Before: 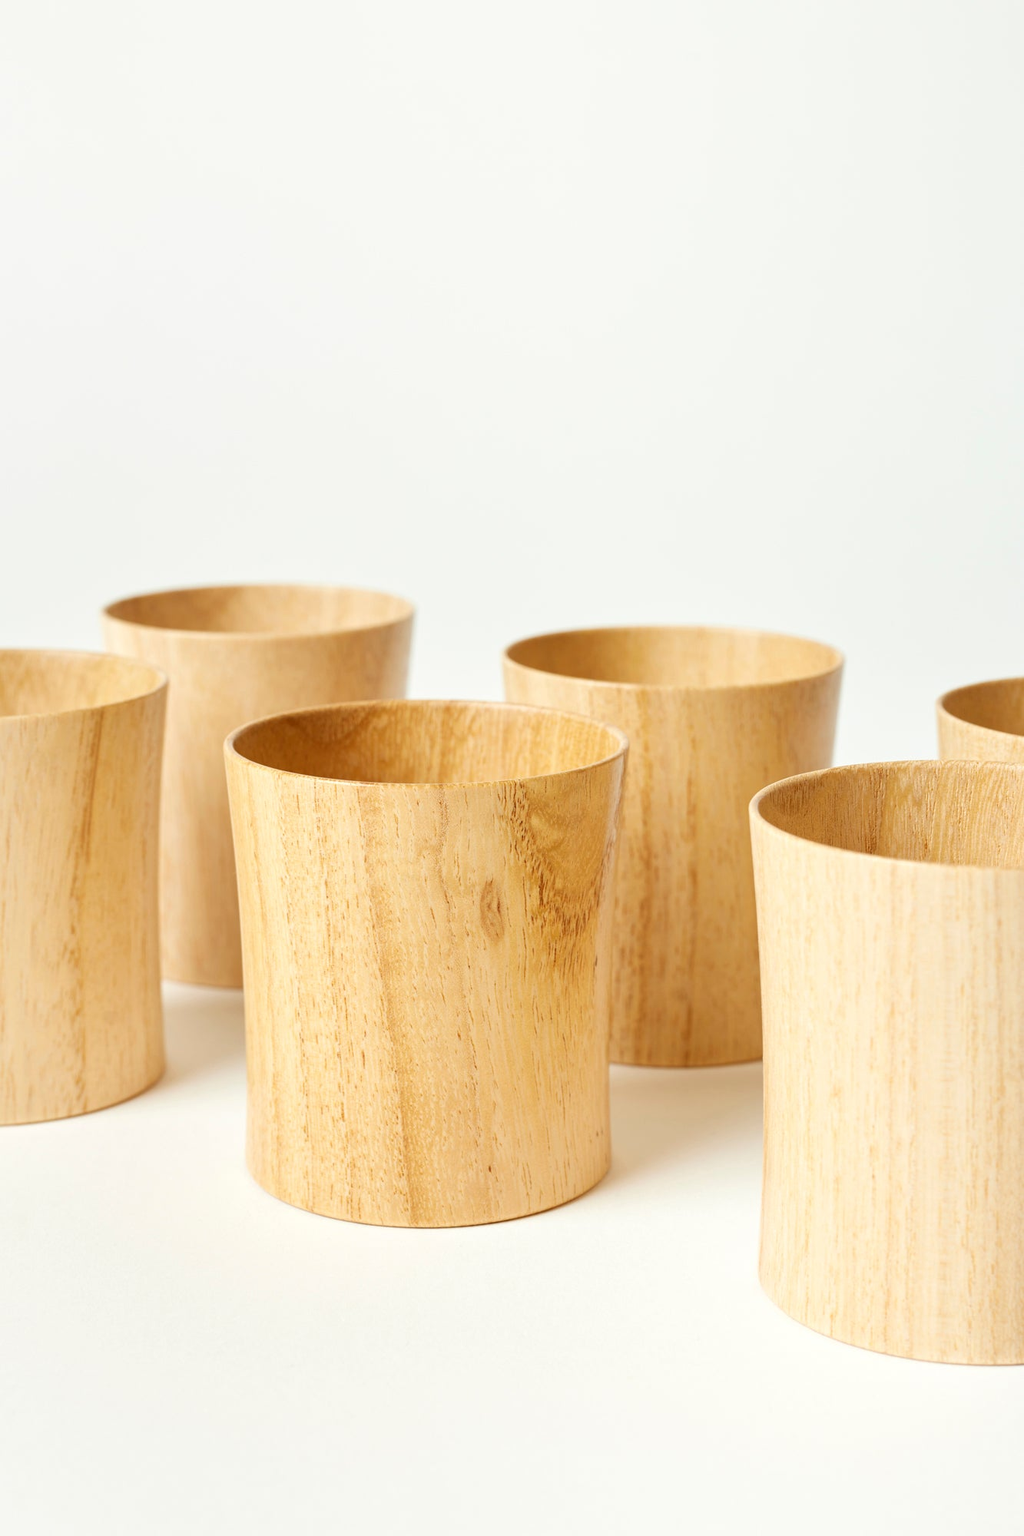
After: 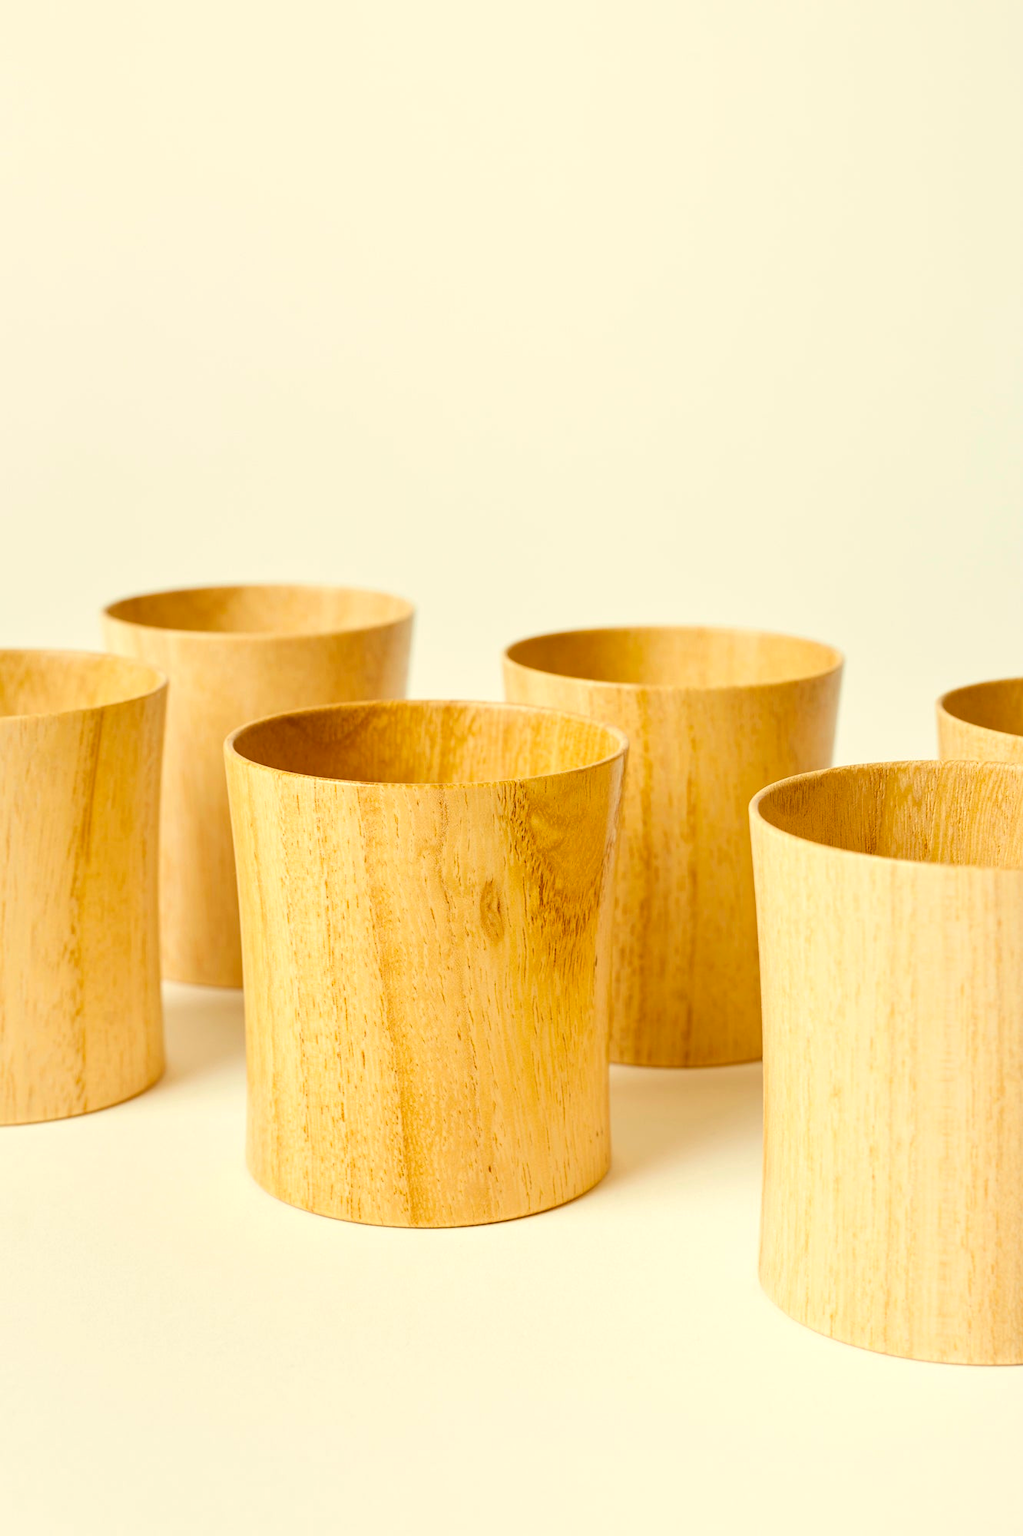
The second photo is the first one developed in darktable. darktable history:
white balance: red 1.029, blue 0.92
color balance rgb: perceptual saturation grading › global saturation 20%, global vibrance 20%
